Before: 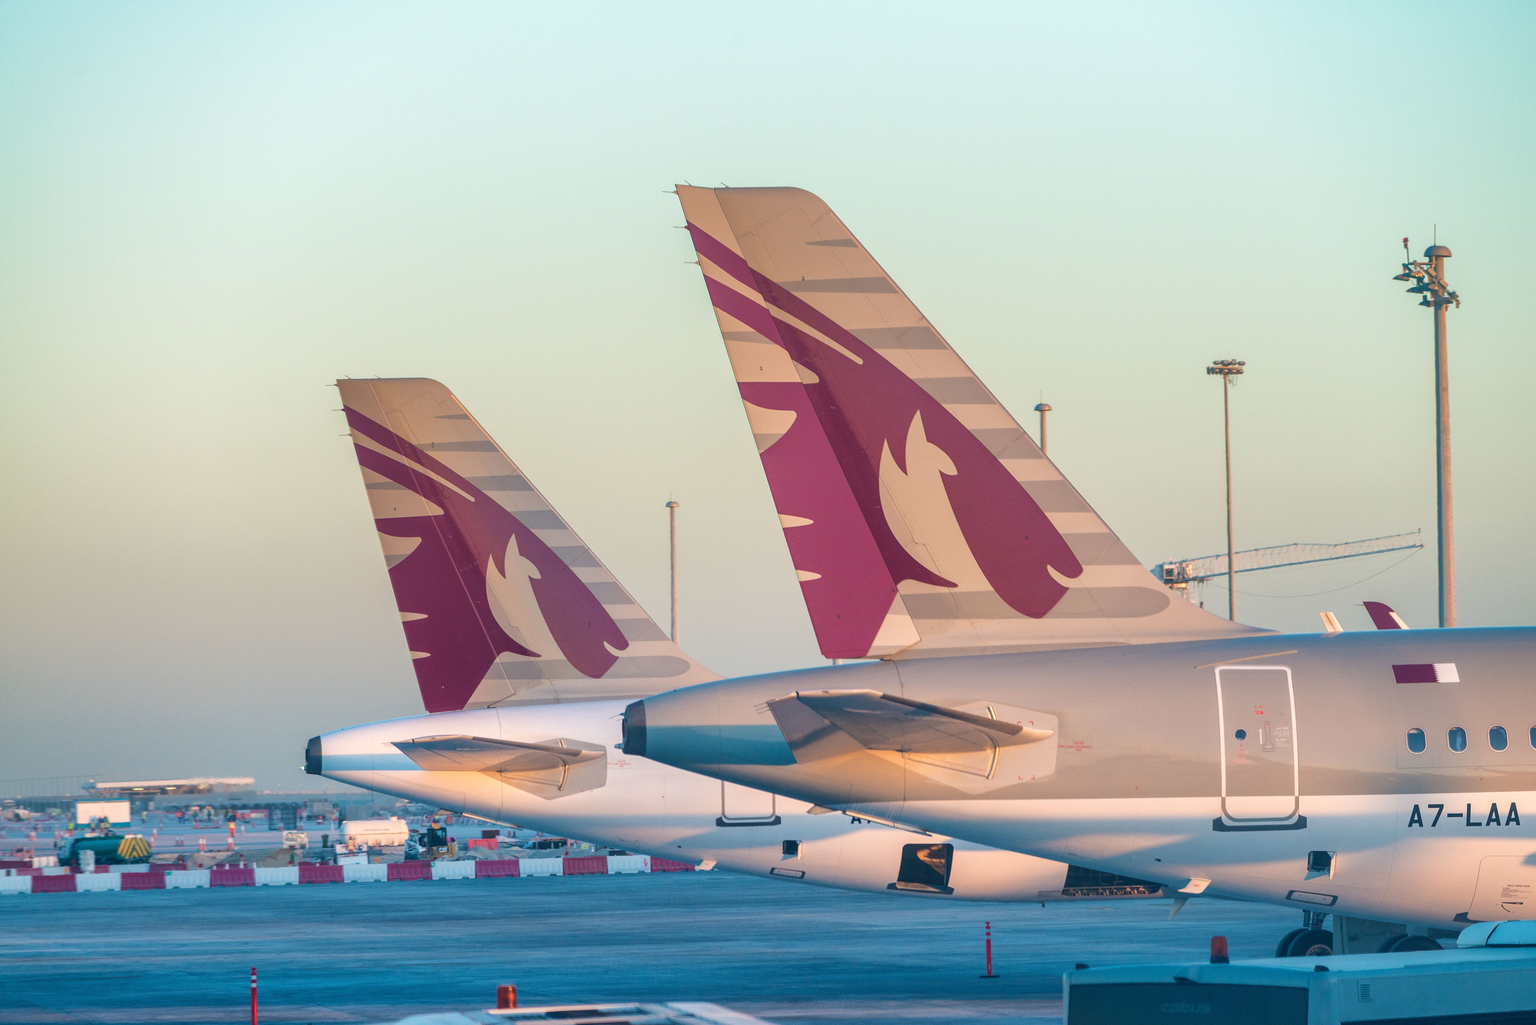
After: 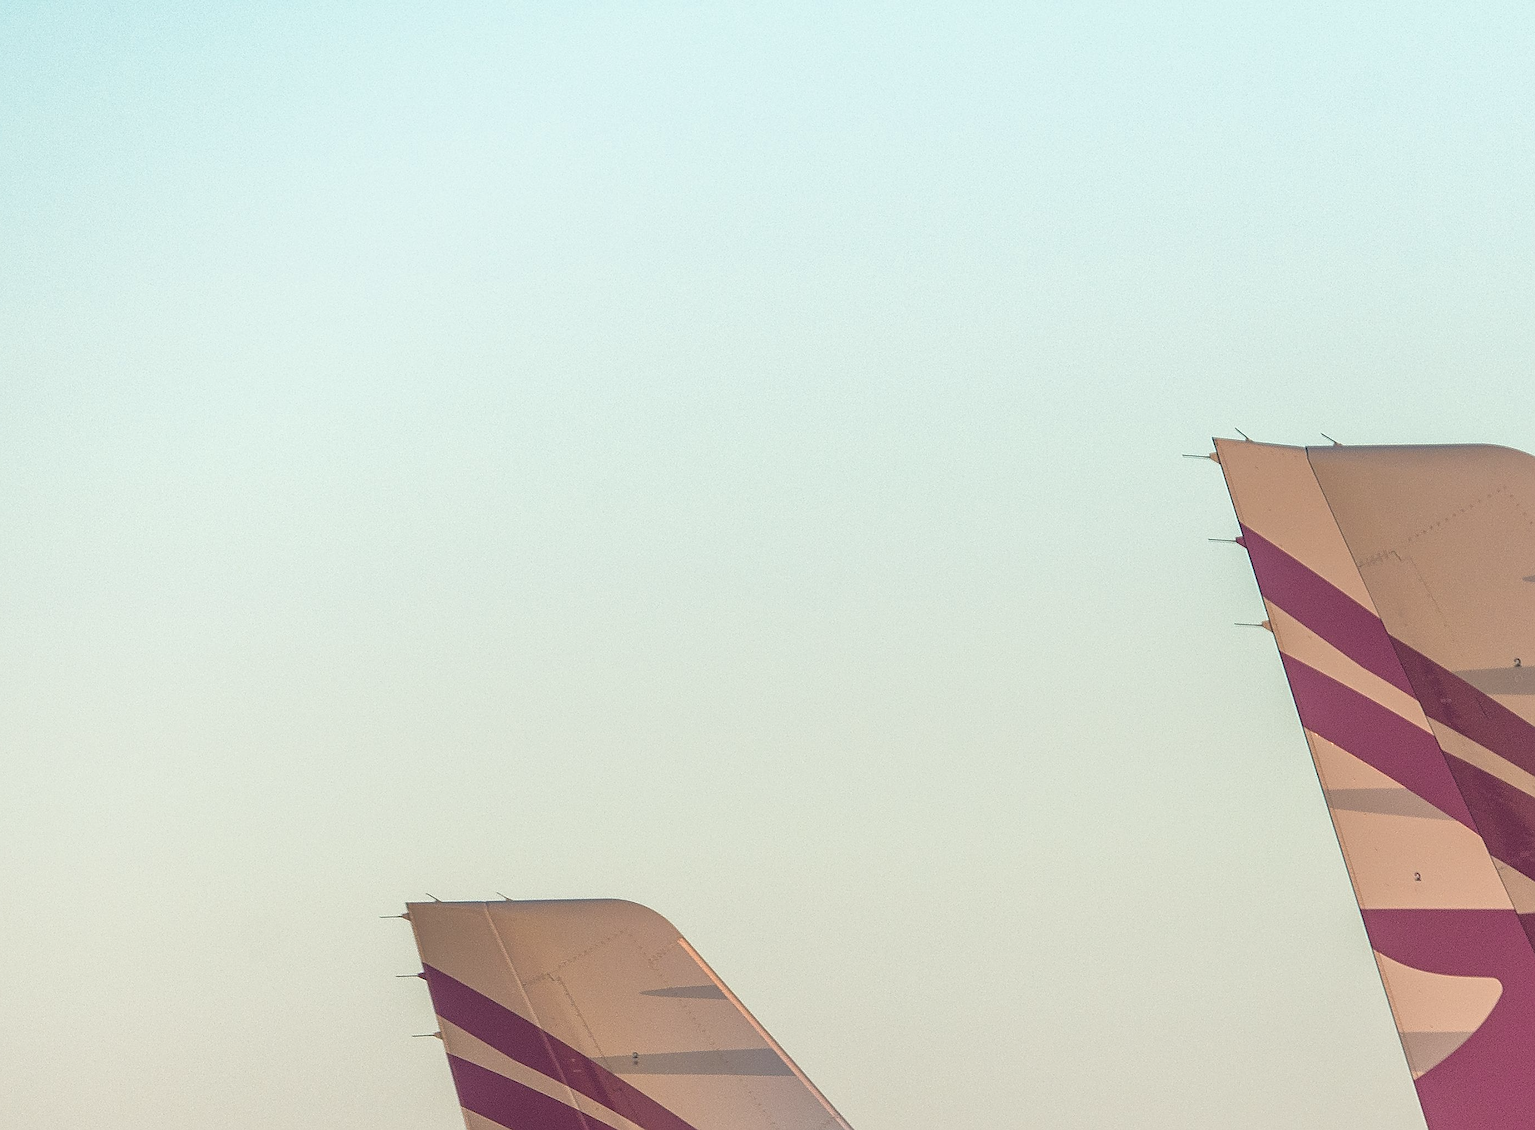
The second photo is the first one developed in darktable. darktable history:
sharpen: on, module defaults
color zones: curves: ch0 [(0, 0.5) (0.143, 0.5) (0.286, 0.5) (0.429, 0.504) (0.571, 0.5) (0.714, 0.509) (0.857, 0.5) (1, 0.5)]; ch1 [(0, 0.425) (0.143, 0.425) (0.286, 0.375) (0.429, 0.405) (0.571, 0.5) (0.714, 0.47) (0.857, 0.425) (1, 0.435)]; ch2 [(0, 0.5) (0.143, 0.5) (0.286, 0.5) (0.429, 0.517) (0.571, 0.5) (0.714, 0.51) (0.857, 0.5) (1, 0.5)]
crop and rotate: left 10.817%, top 0.062%, right 47.194%, bottom 53.626%
